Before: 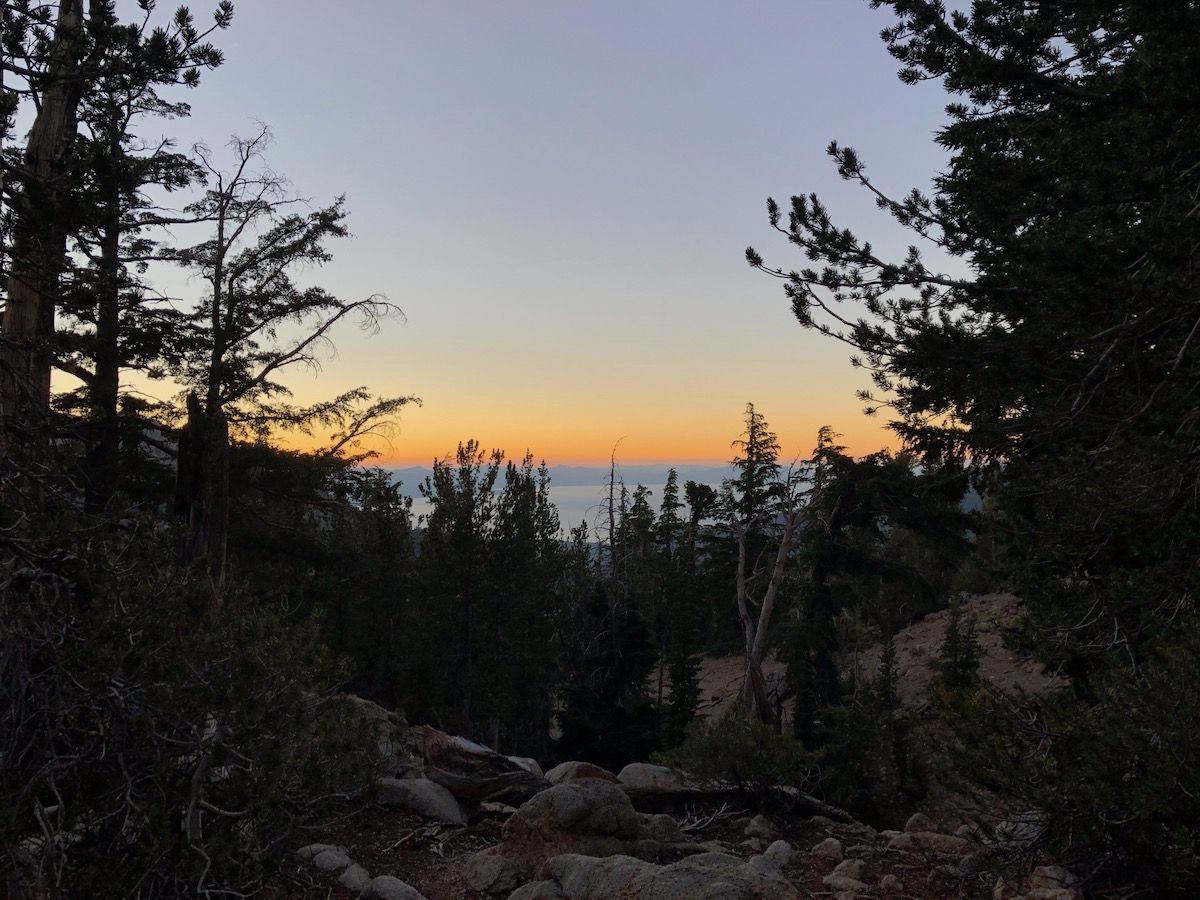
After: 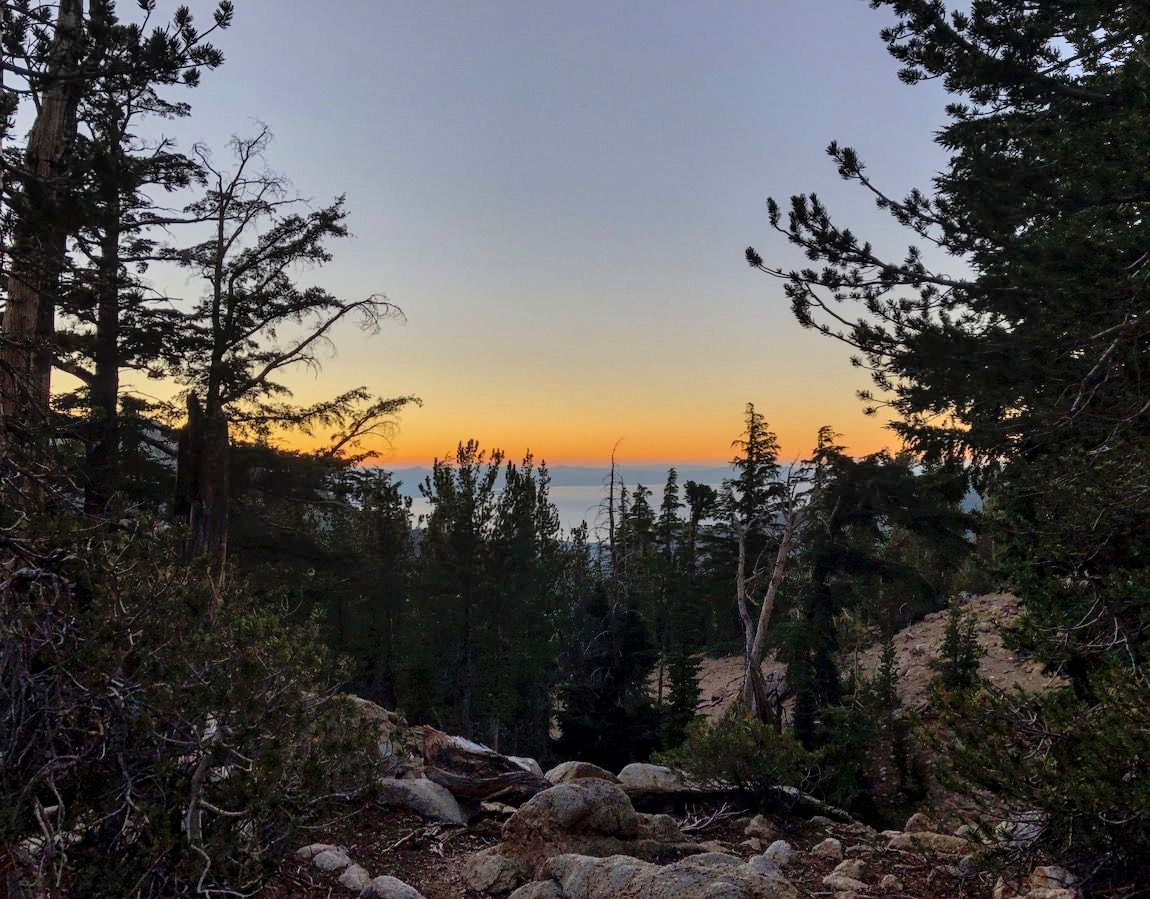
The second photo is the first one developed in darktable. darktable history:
shadows and highlights: soften with gaussian
local contrast: on, module defaults
contrast brightness saturation: contrast 0.04, saturation 0.16
crop: right 4.126%, bottom 0.031%
